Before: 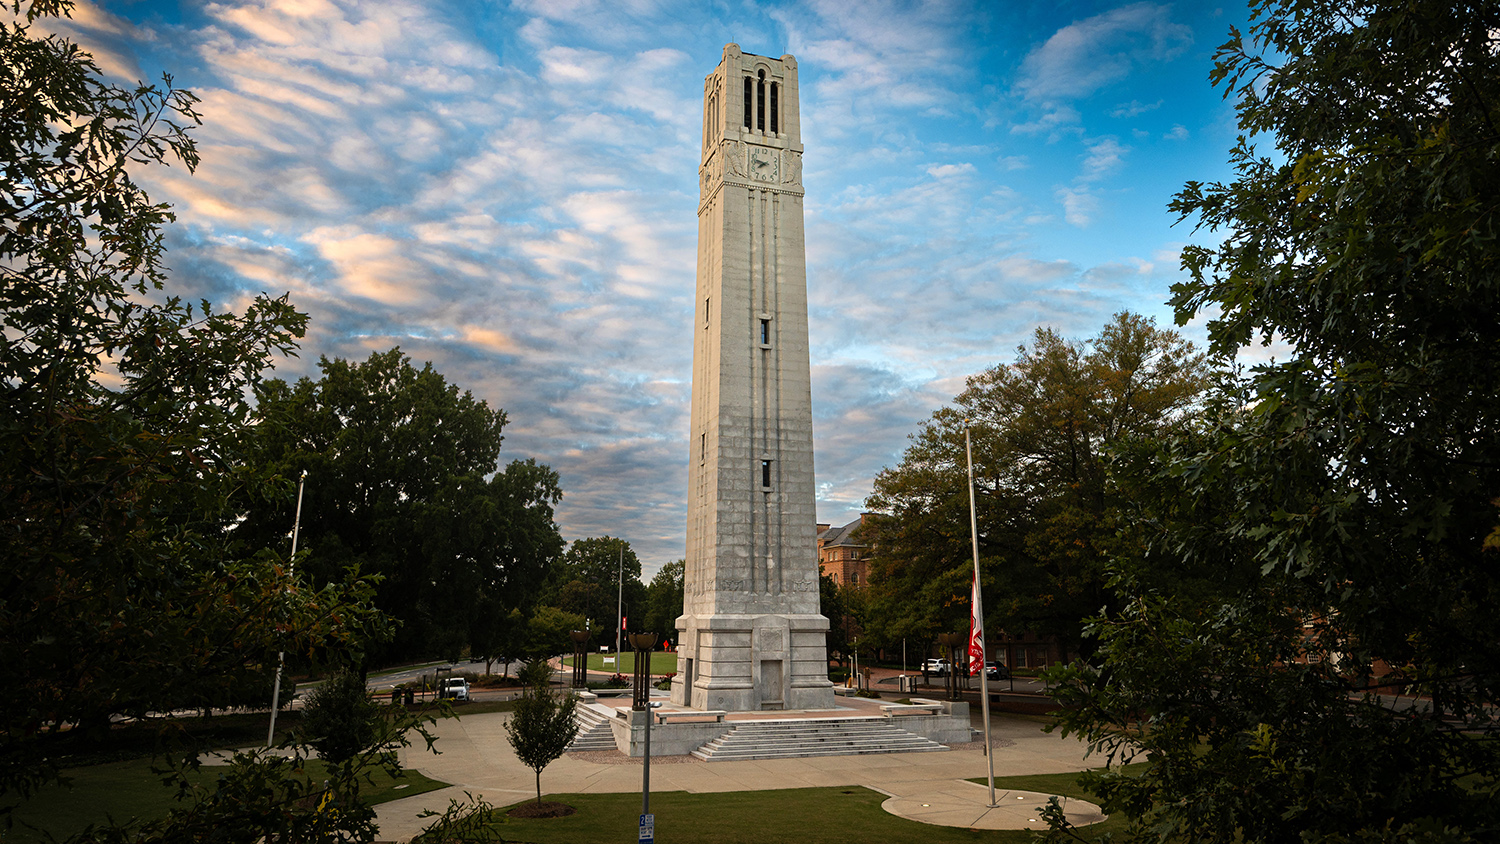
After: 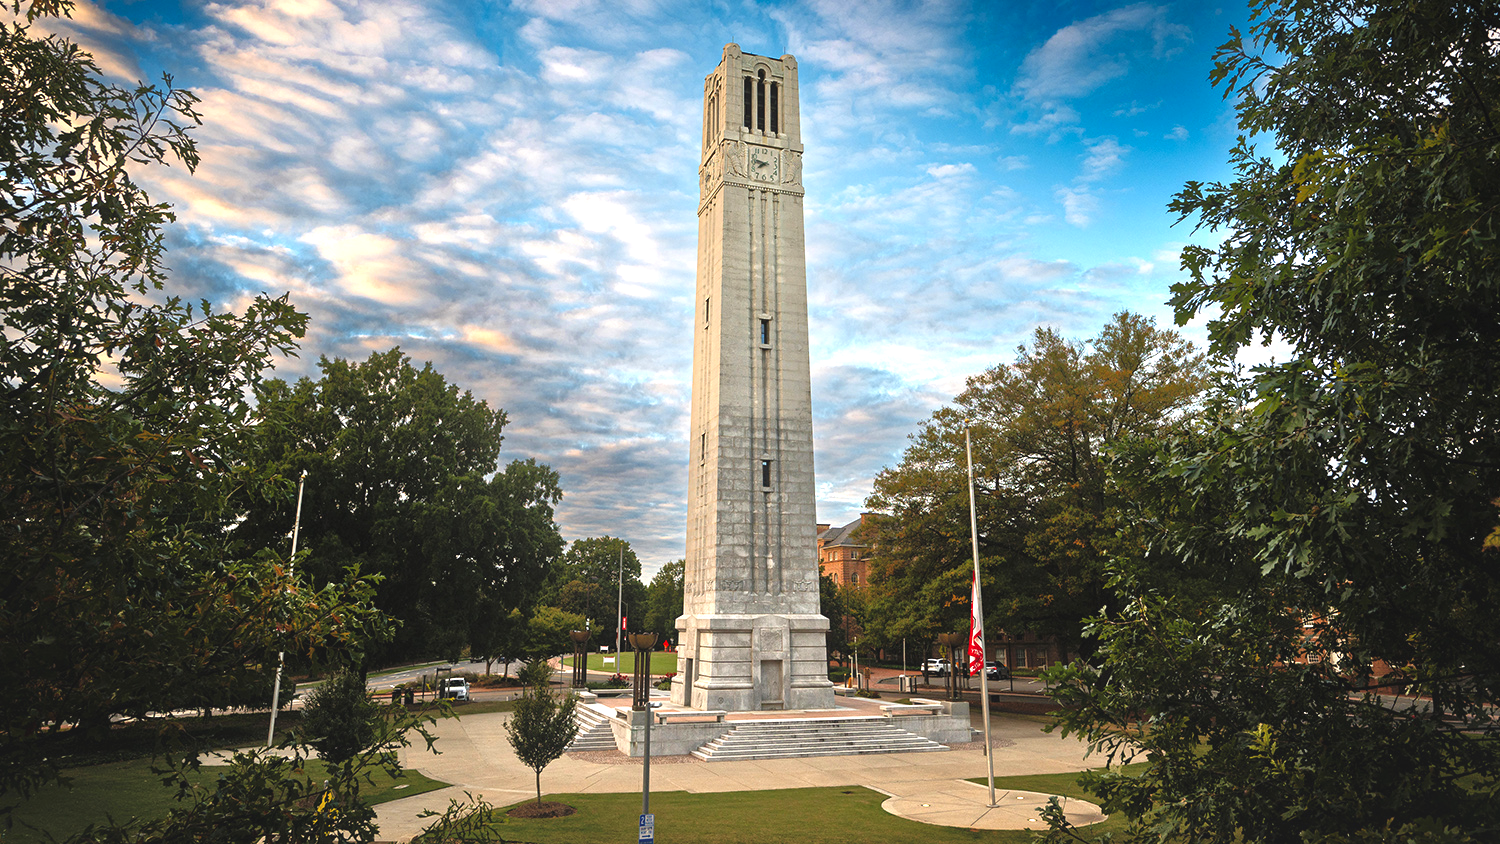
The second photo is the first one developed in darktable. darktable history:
tone equalizer: -7 EV 0.15 EV, -6 EV 0.6 EV, -5 EV 1.15 EV, -4 EV 1.33 EV, -3 EV 1.15 EV, -2 EV 0.6 EV, -1 EV 0.15 EV, mask exposure compensation -0.5 EV
graduated density: rotation -0.352°, offset 57.64
exposure: black level correction -0.005, exposure 1.002 EV, compensate highlight preservation false
contrast brightness saturation: brightness -0.09
